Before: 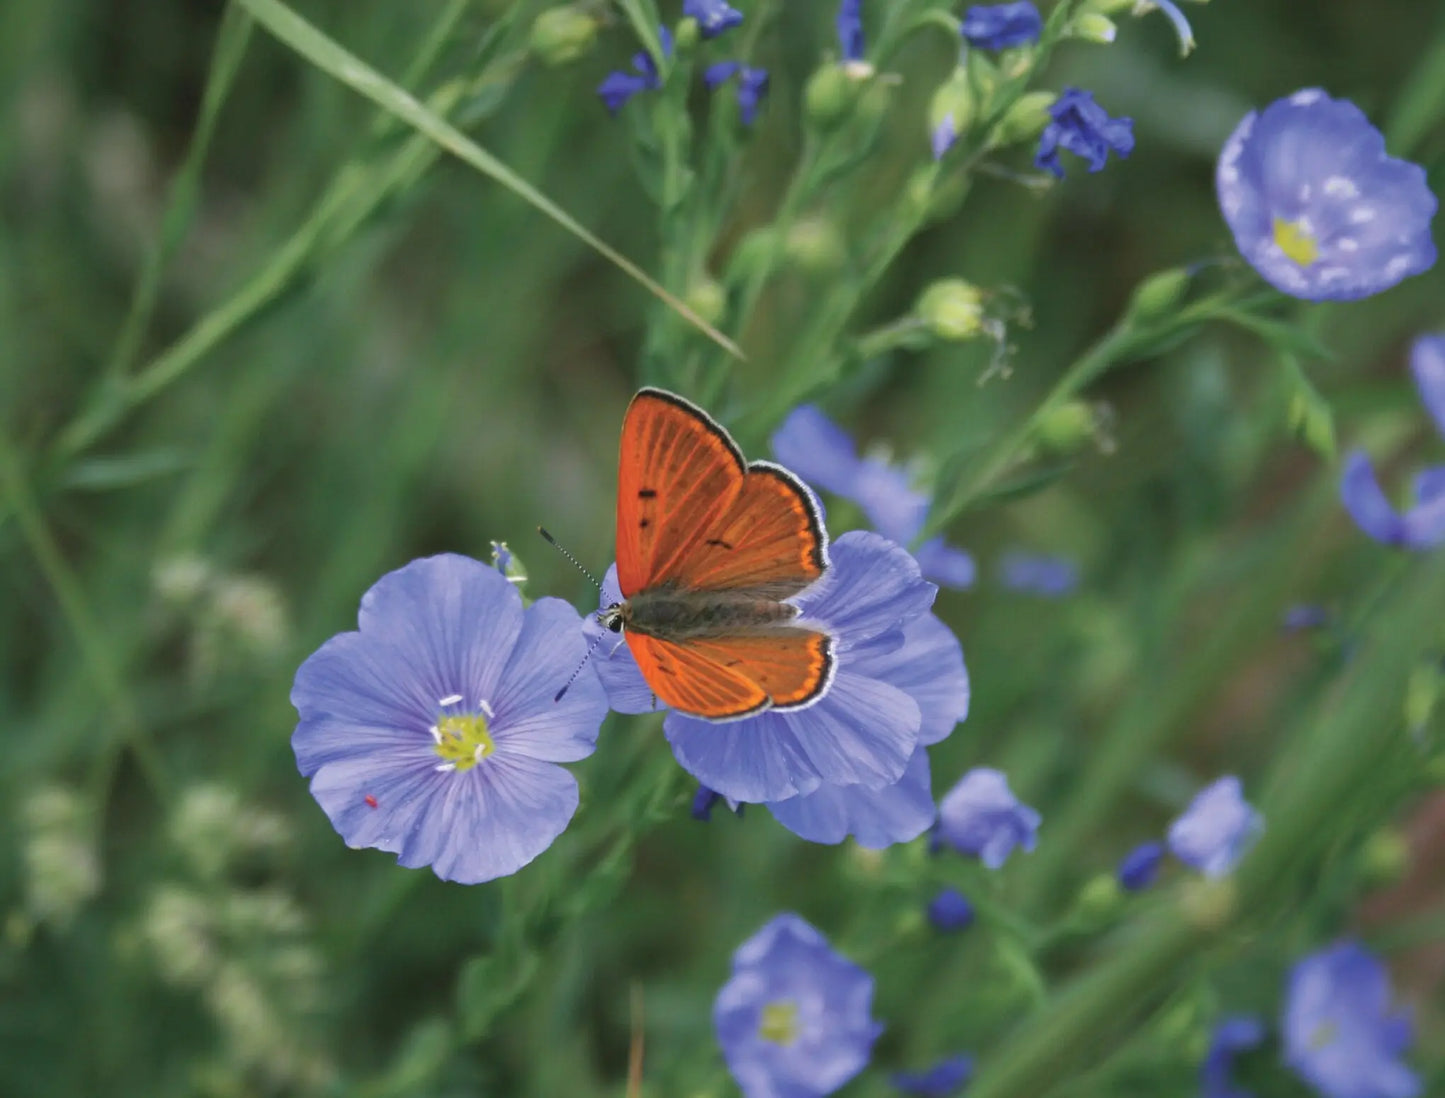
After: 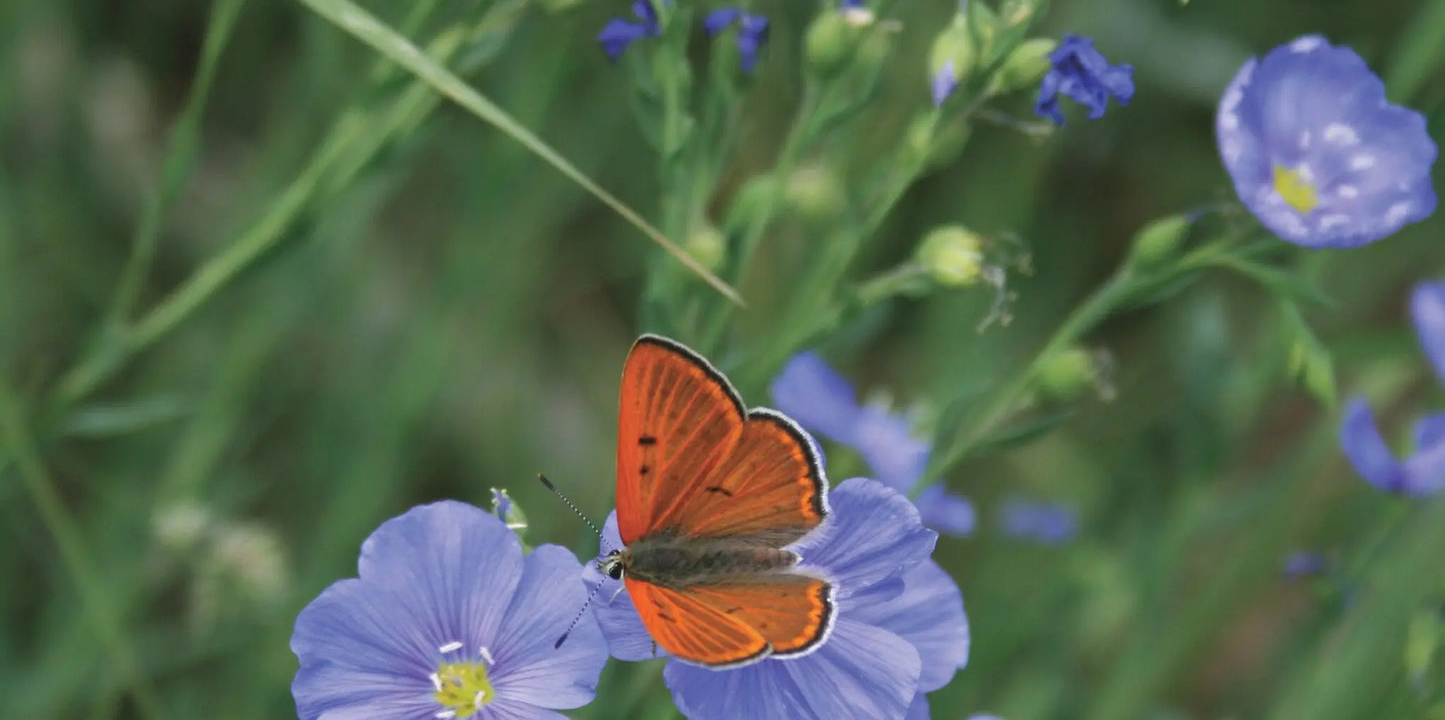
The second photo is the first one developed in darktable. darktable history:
crop and rotate: top 4.918%, bottom 29.458%
